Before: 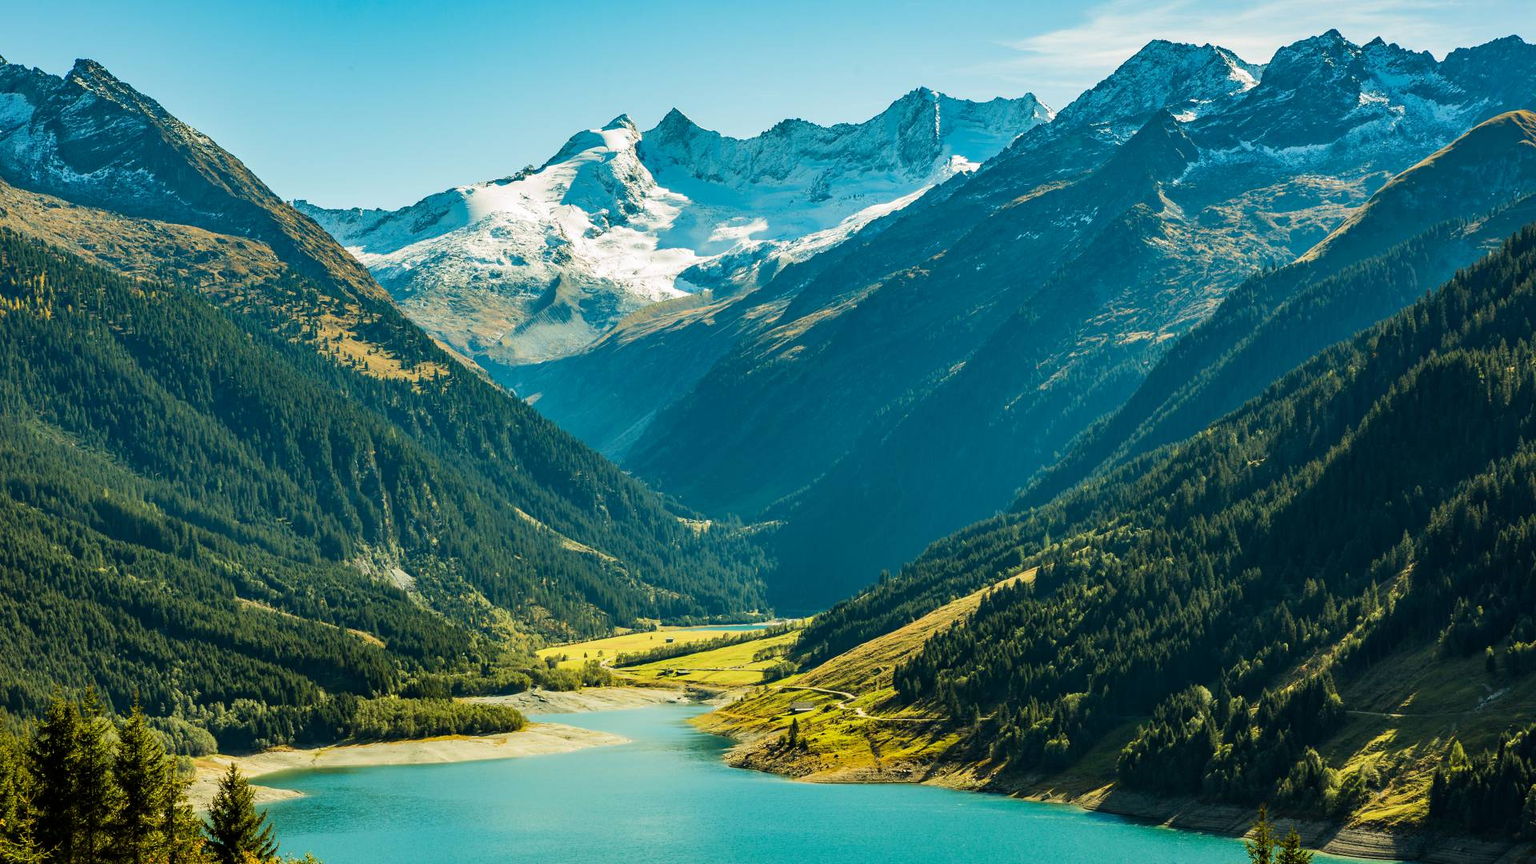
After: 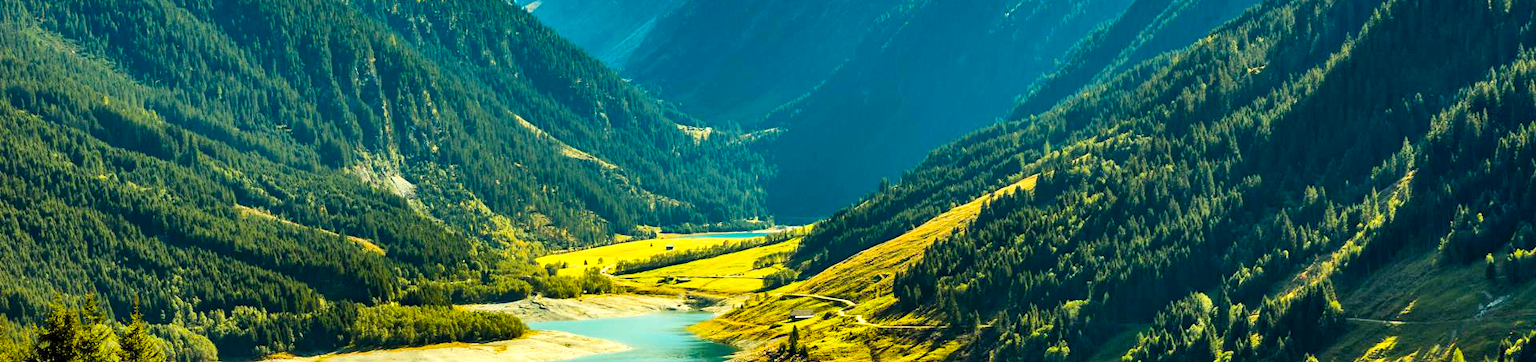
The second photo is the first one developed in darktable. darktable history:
color balance rgb: perceptual saturation grading › global saturation 20%, global vibrance 20%
exposure: black level correction 0.001, exposure 0.5 EV, compensate exposure bias true, compensate highlight preservation false
contrast brightness saturation: contrast 0.07
shadows and highlights: soften with gaussian
crop: top 45.551%, bottom 12.262%
